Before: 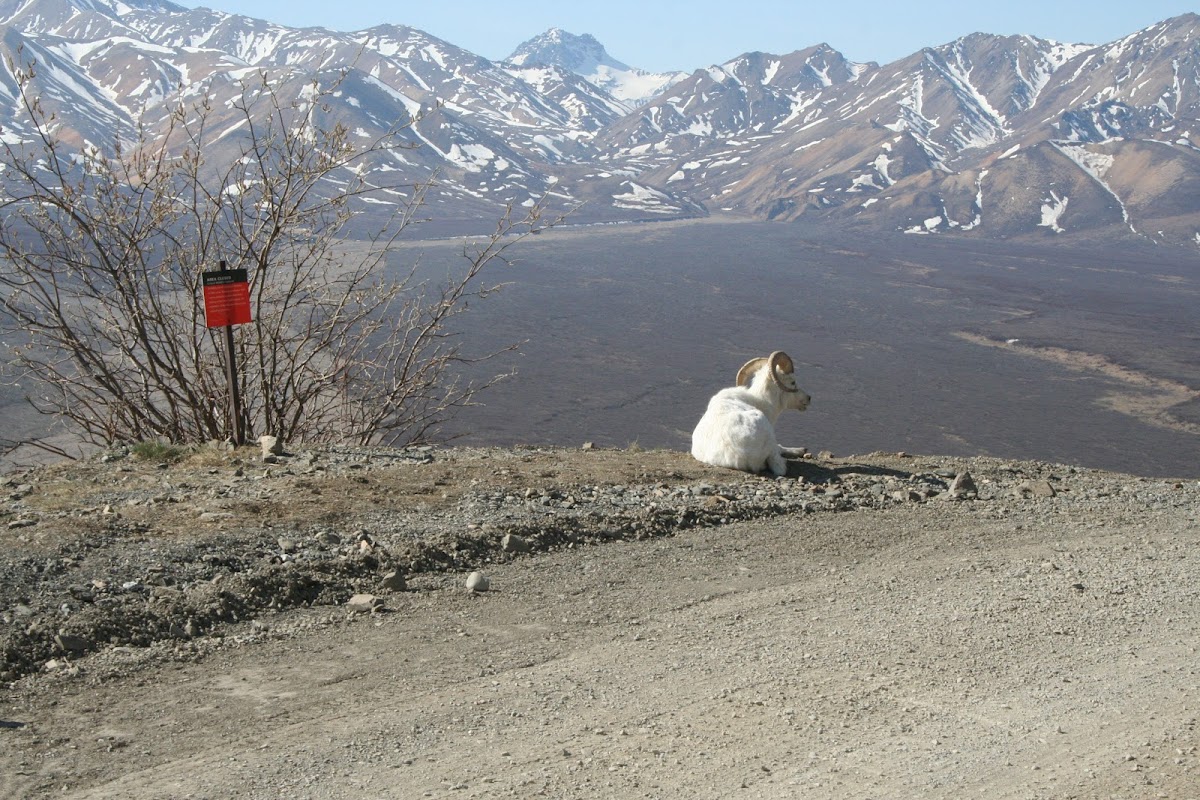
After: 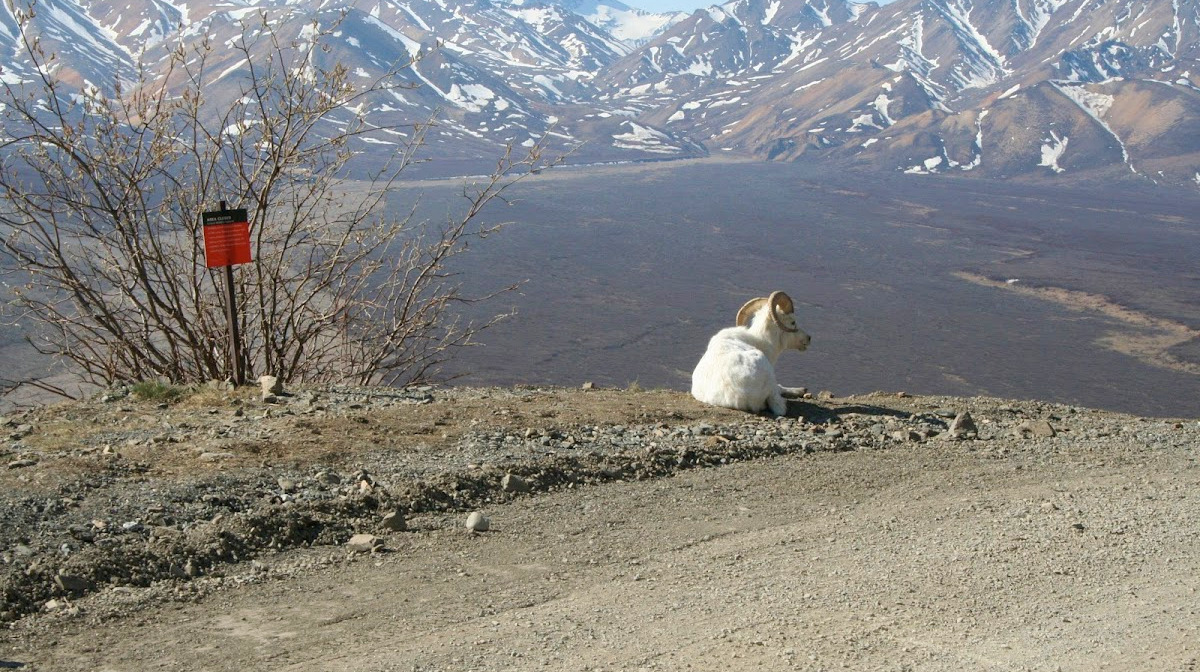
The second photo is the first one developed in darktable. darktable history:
crop: top 7.602%, bottom 8.281%
velvia: on, module defaults
